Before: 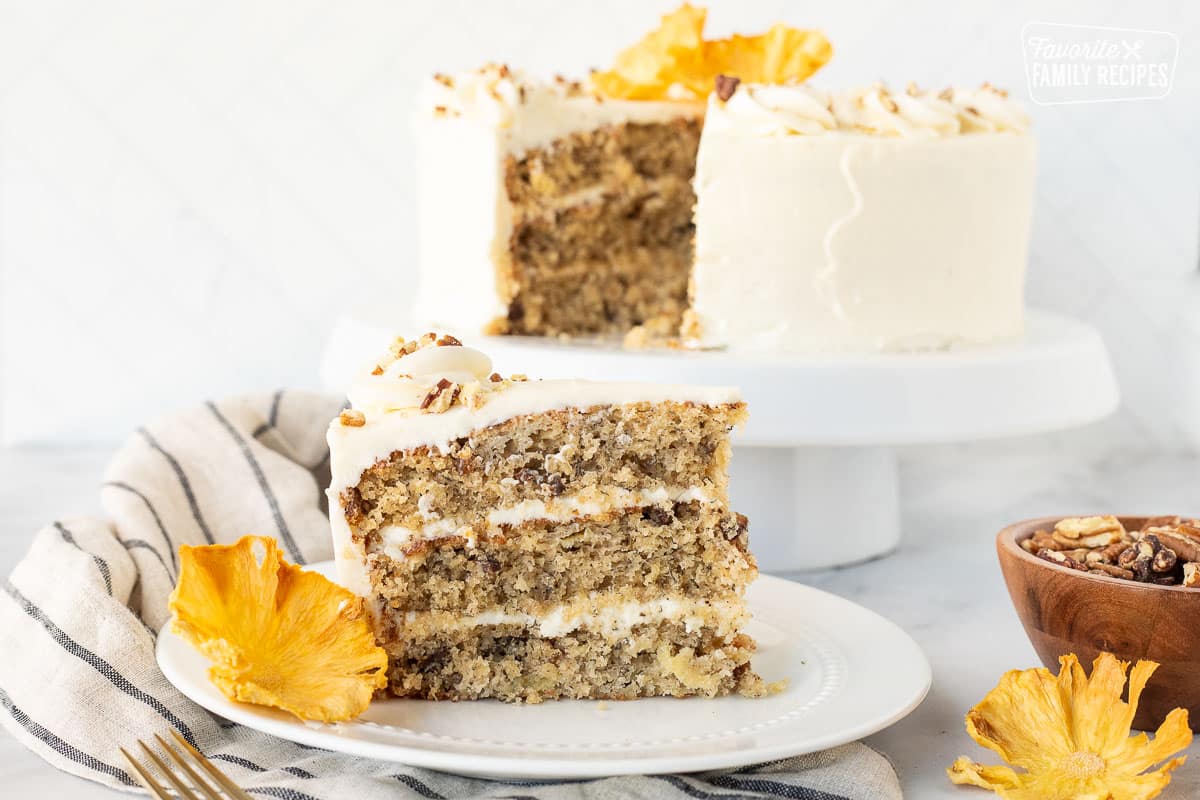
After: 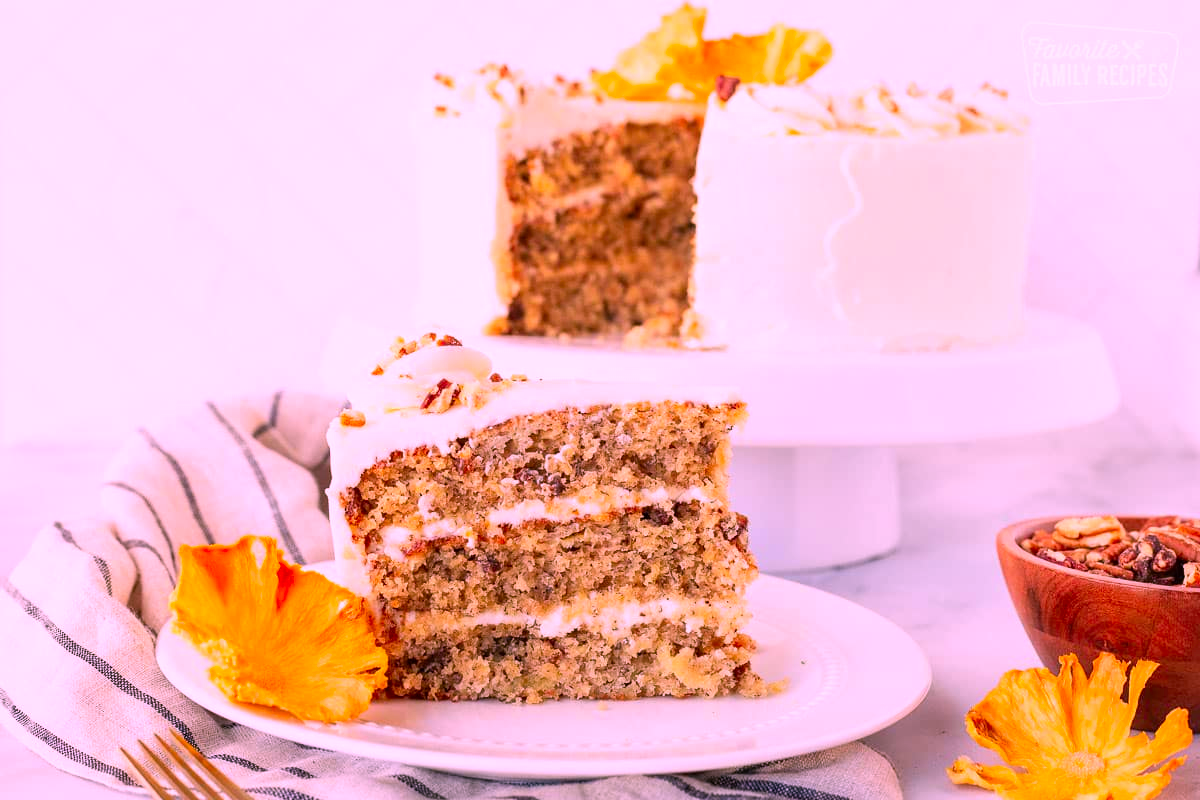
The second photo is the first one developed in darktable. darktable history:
color correction: highlights a* 18.85, highlights b* -11.36, saturation 1.63
